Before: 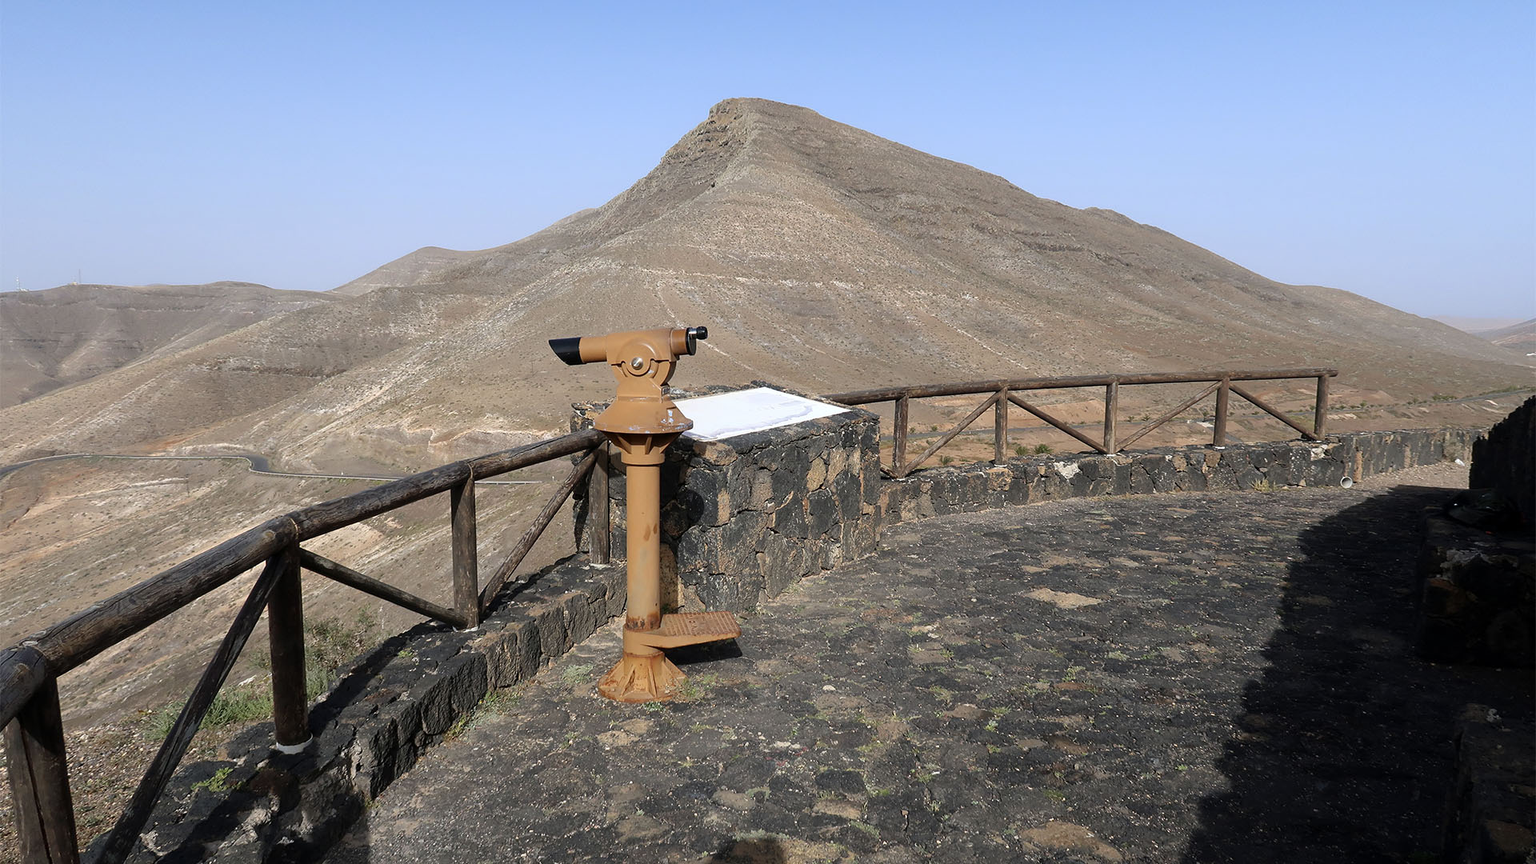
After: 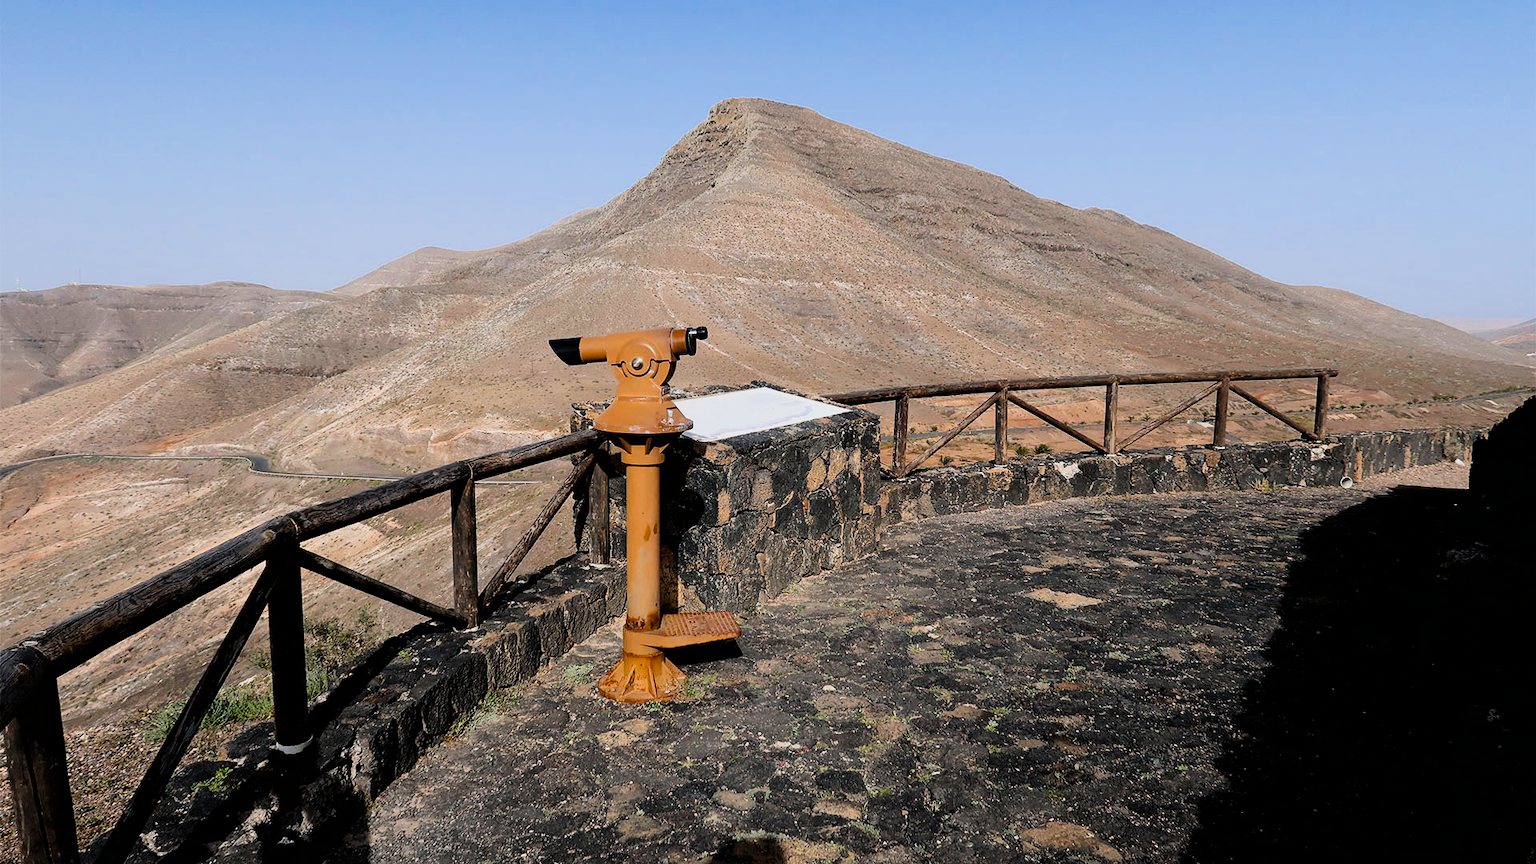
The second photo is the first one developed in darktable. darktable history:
filmic rgb: black relative exposure -7.5 EV, white relative exposure 5 EV, hardness 3.34, contrast 1.299, iterations of high-quality reconstruction 0
color balance rgb: highlights gain › chroma 0.246%, highlights gain › hue 332.57°, perceptual saturation grading › global saturation 19.811%, perceptual brilliance grading › global brilliance 14.913%, perceptual brilliance grading › shadows -34.262%, saturation formula JzAzBz (2021)
